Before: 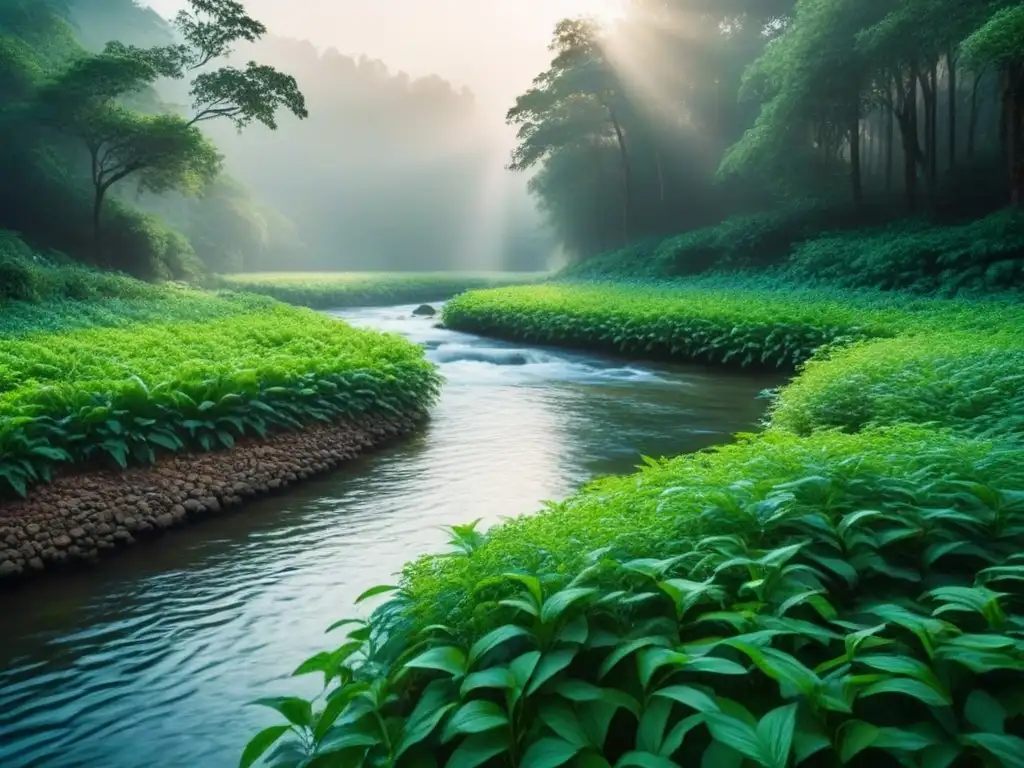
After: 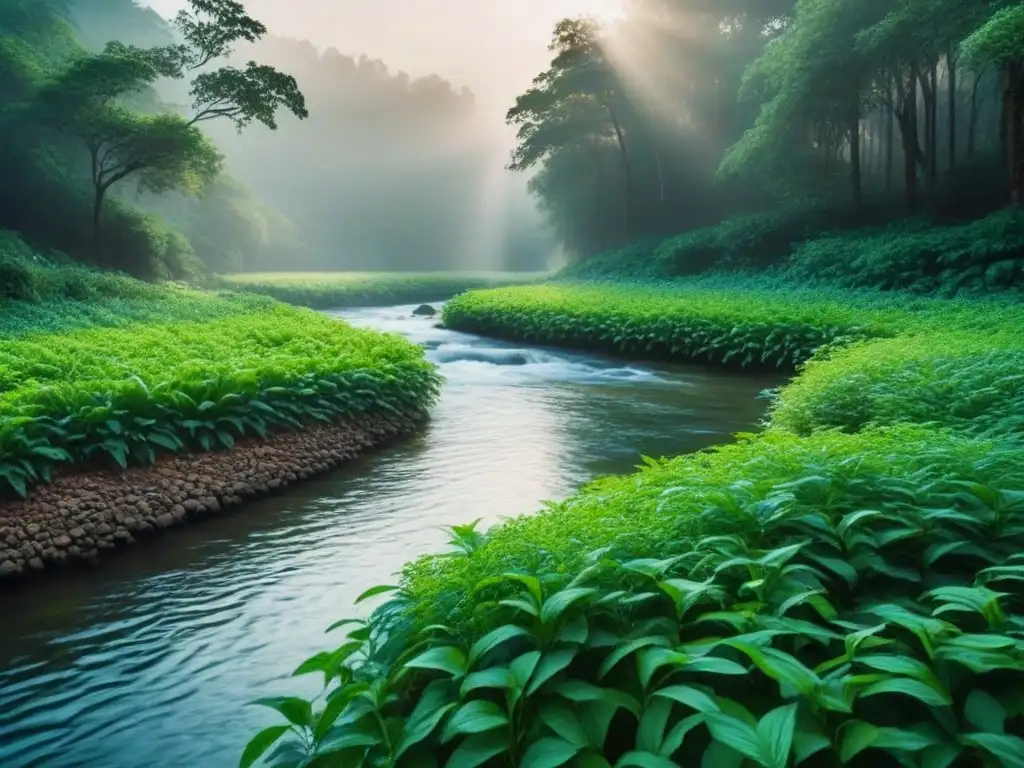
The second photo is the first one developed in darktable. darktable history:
shadows and highlights: shadows 43.89, white point adjustment -1.62, soften with gaussian
